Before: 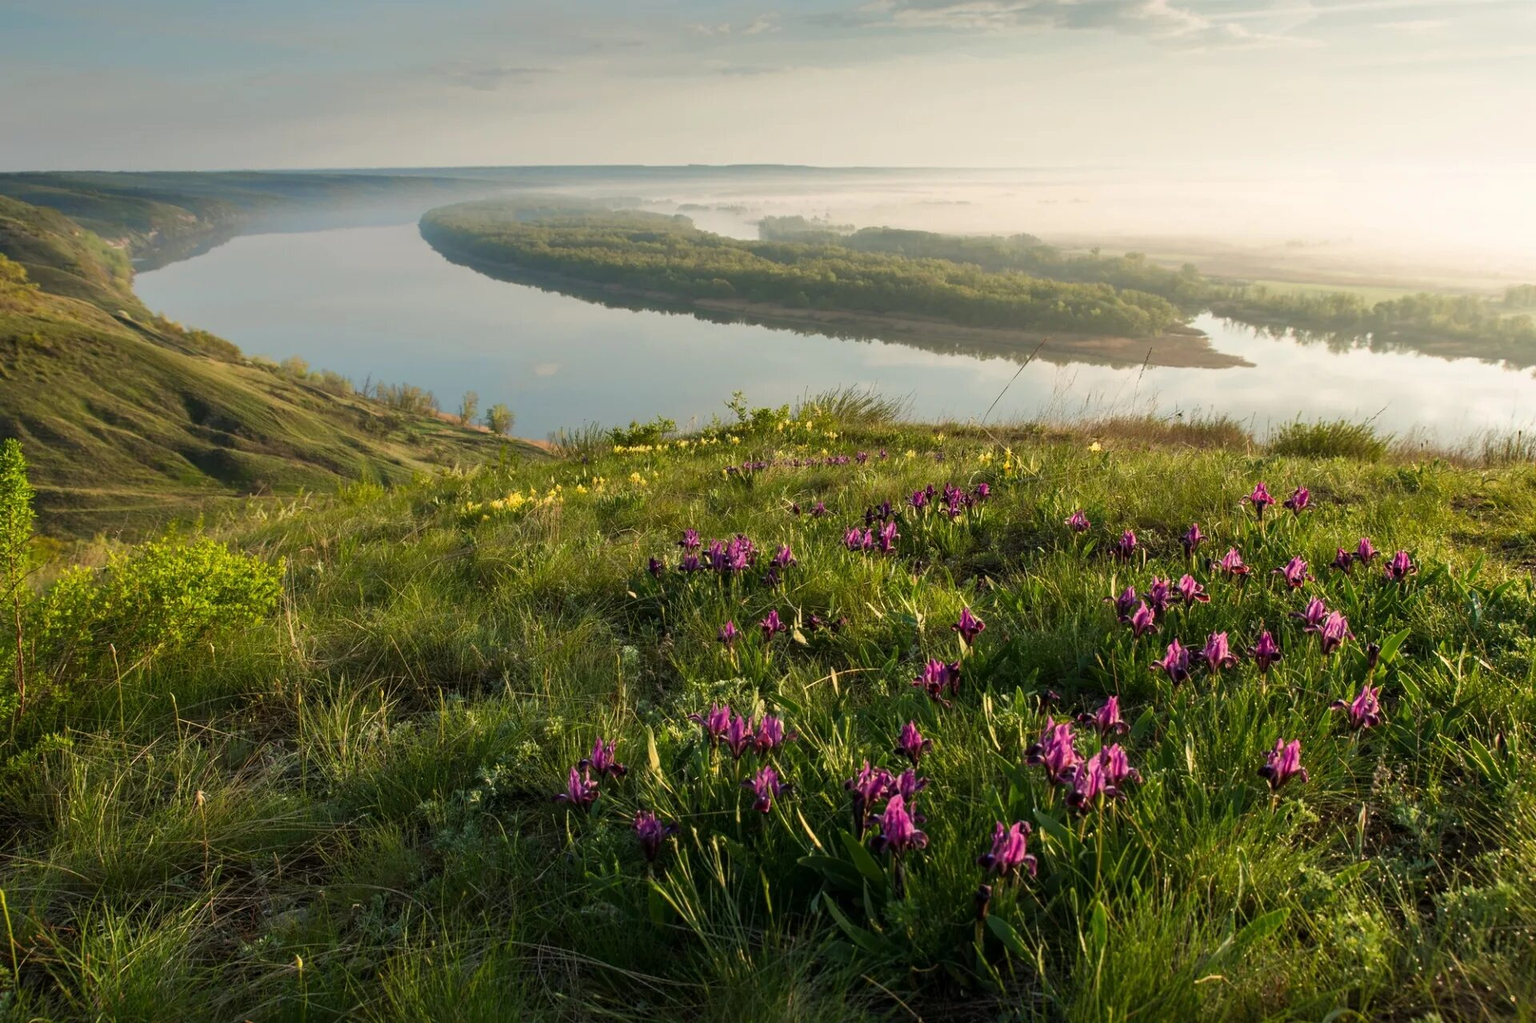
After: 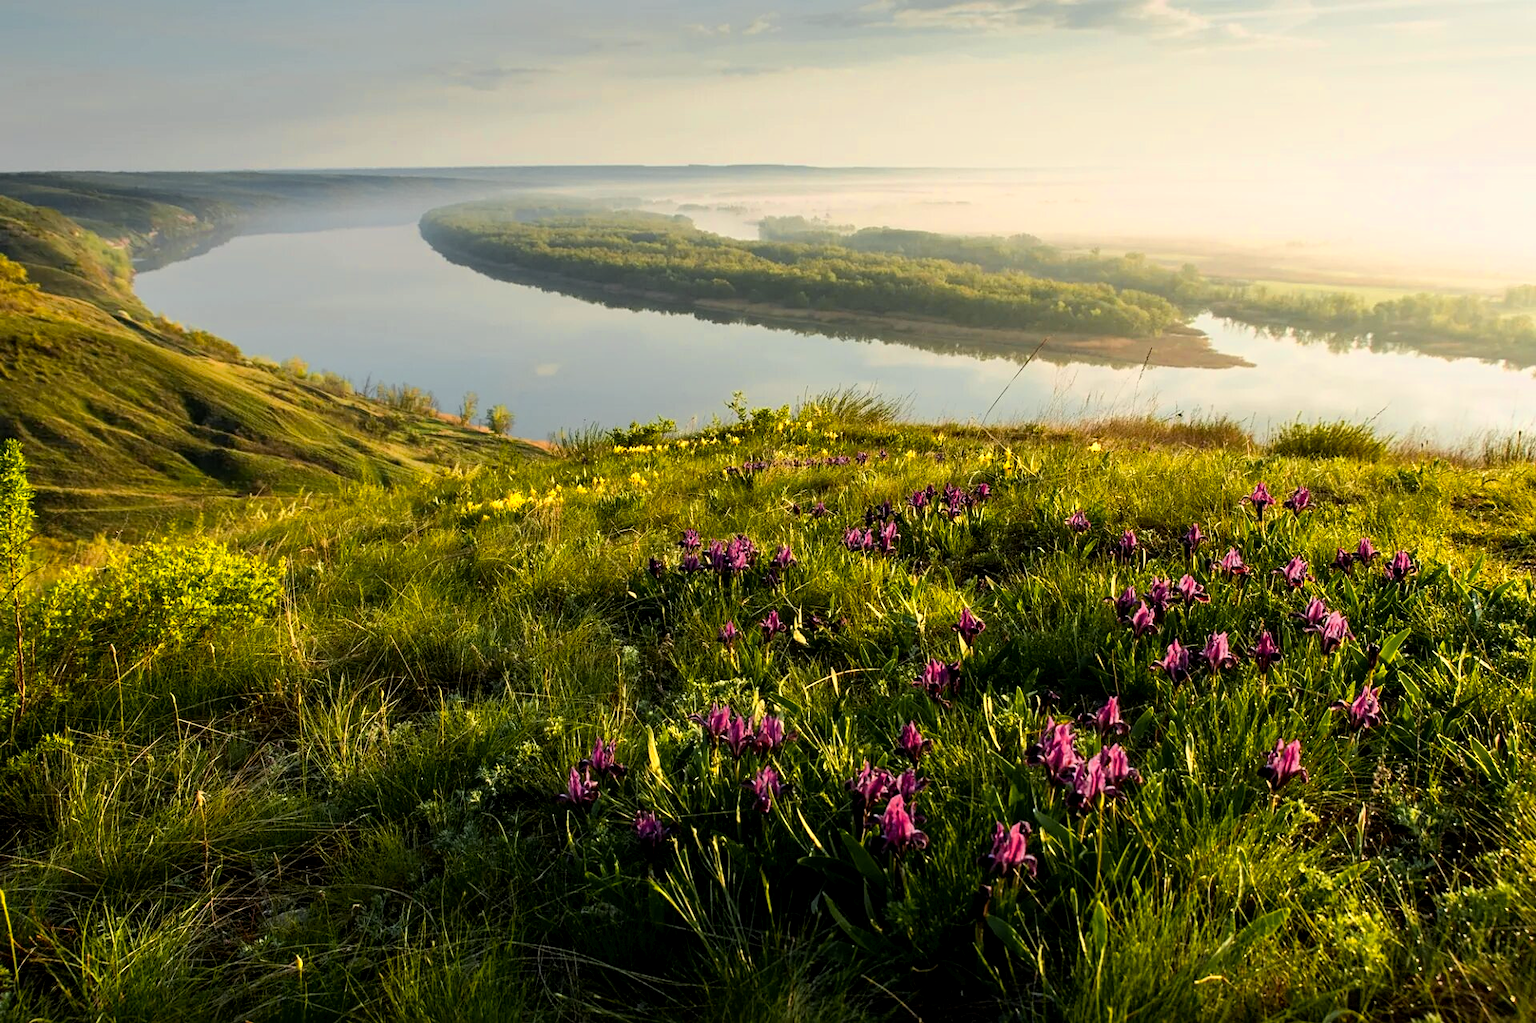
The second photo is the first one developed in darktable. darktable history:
exposure: black level correction 0.007, compensate highlight preservation false
tone curve: curves: ch0 [(0, 0) (0.058, 0.027) (0.214, 0.183) (0.304, 0.288) (0.51, 0.549) (0.658, 0.7) (0.741, 0.775) (0.844, 0.866) (0.986, 0.957)]; ch1 [(0, 0) (0.172, 0.123) (0.312, 0.296) (0.437, 0.429) (0.471, 0.469) (0.502, 0.5) (0.513, 0.515) (0.572, 0.603) (0.617, 0.653) (0.68, 0.724) (0.889, 0.924) (1, 1)]; ch2 [(0, 0) (0.411, 0.424) (0.489, 0.49) (0.502, 0.5) (0.517, 0.519) (0.549, 0.578) (0.604, 0.628) (0.693, 0.686) (1, 1)]
color zones: curves: ch0 [(0, 0.511) (0.143, 0.531) (0.286, 0.56) (0.429, 0.5) (0.571, 0.5) (0.714, 0.5) (0.857, 0.5) (1, 0.5)]; ch1 [(0, 0.525) (0.143, 0.705) (0.286, 0.715) (0.429, 0.35) (0.571, 0.35) (0.714, 0.35) (0.857, 0.4) (1, 0.4)]; ch2 [(0, 0.572) (0.143, 0.512) (0.286, 0.473) (0.429, 0.45) (0.571, 0.5) (0.714, 0.5) (0.857, 0.518) (1, 0.518)]
sharpen: amount 0.212
